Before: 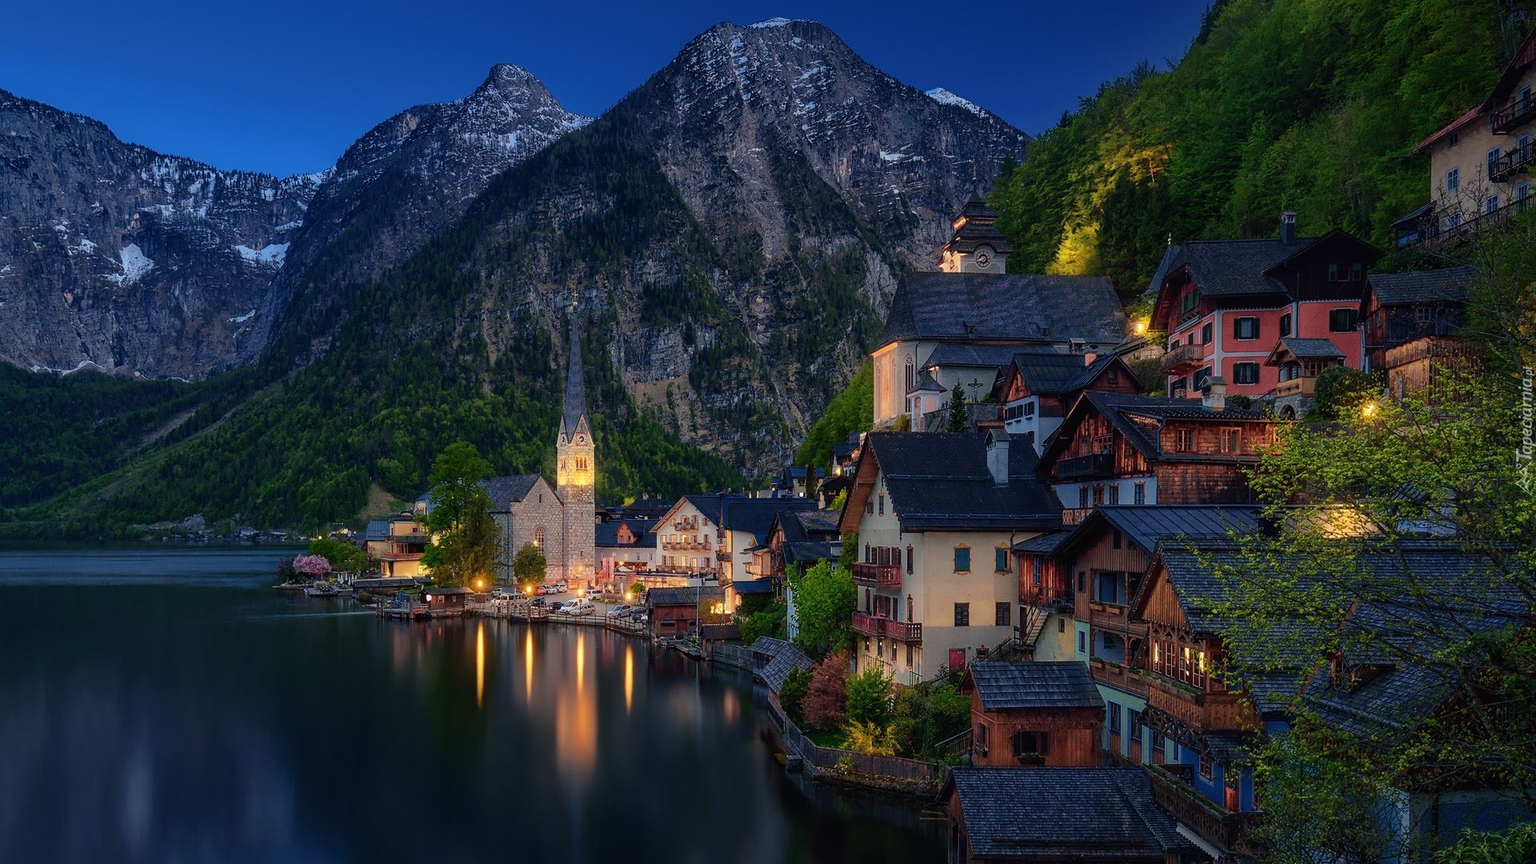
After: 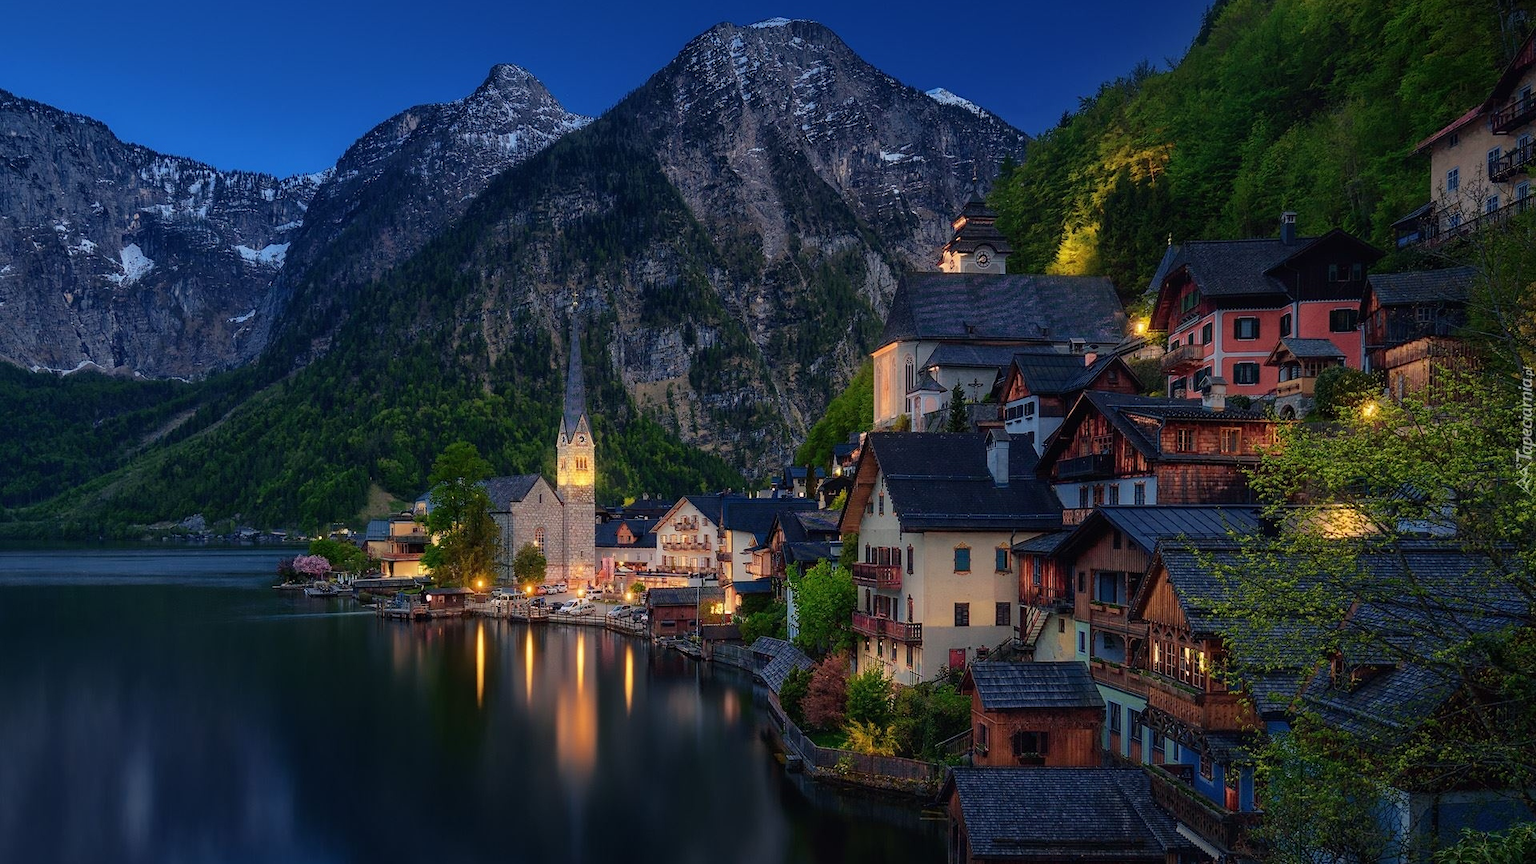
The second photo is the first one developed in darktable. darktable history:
tone equalizer: mask exposure compensation -0.514 EV
